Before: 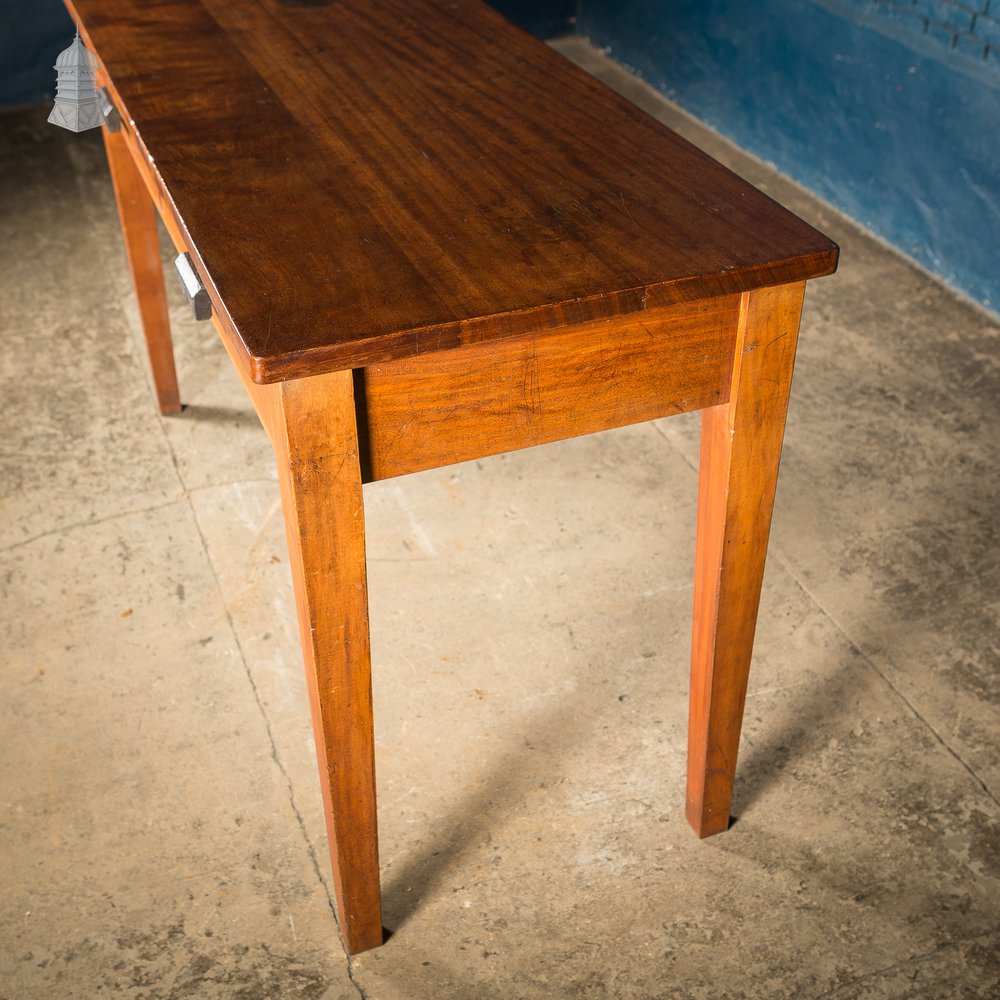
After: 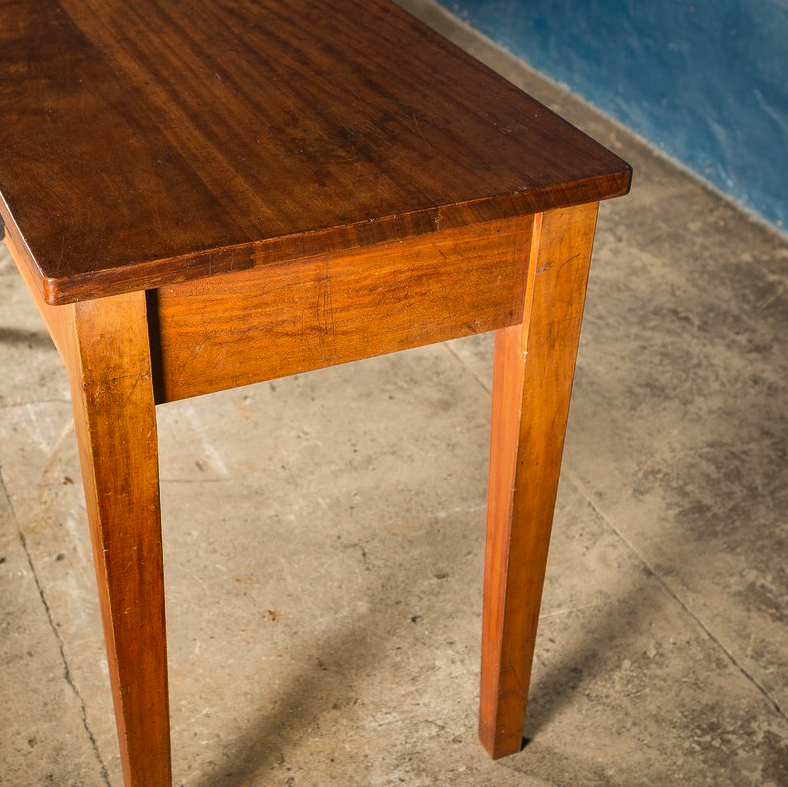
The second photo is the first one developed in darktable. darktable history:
shadows and highlights: shadows 24.5, highlights -78.15, soften with gaussian
crop and rotate: left 20.74%, top 7.912%, right 0.375%, bottom 13.378%
